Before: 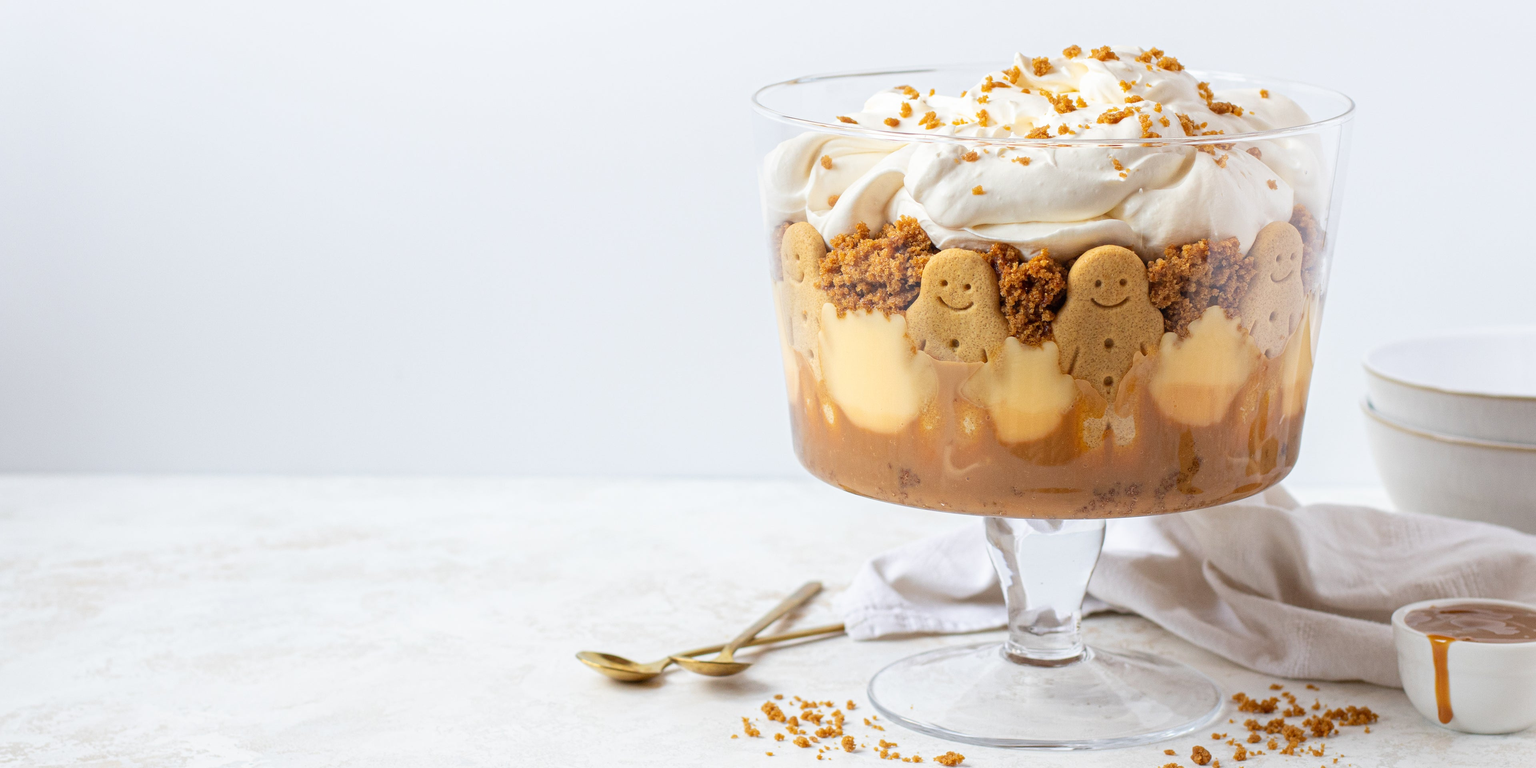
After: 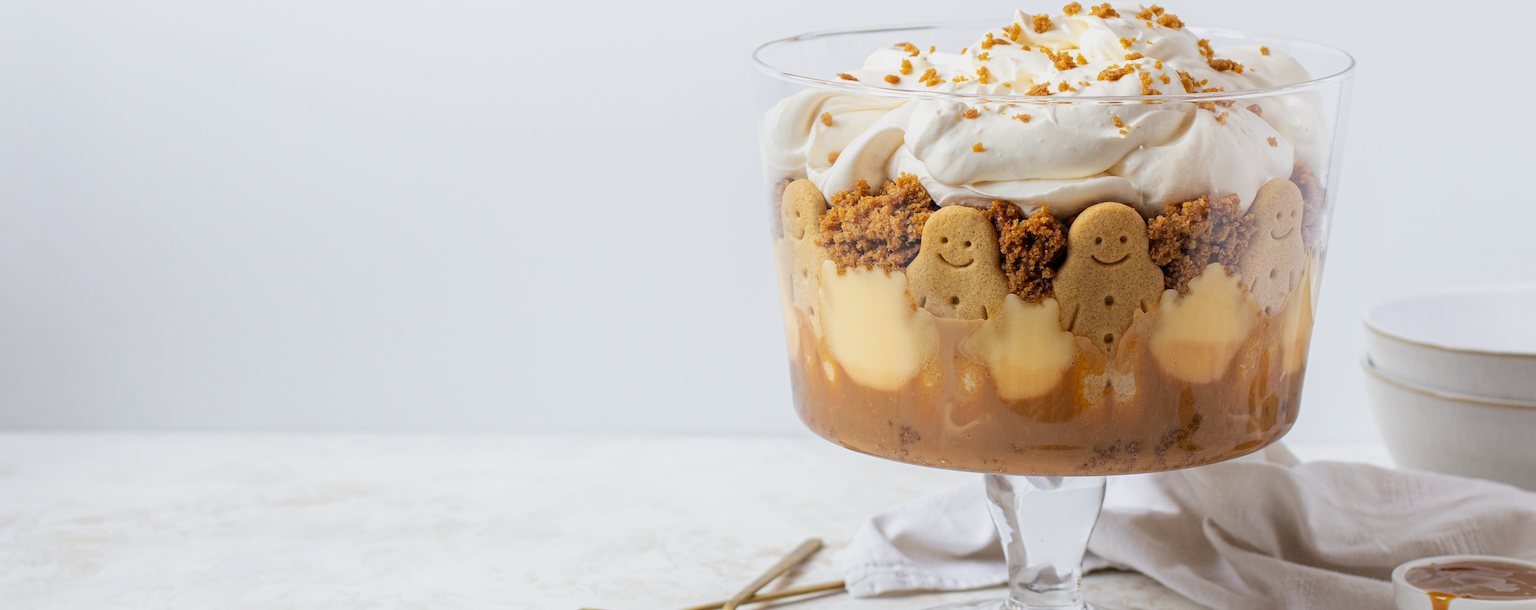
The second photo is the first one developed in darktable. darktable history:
tone equalizer: -8 EV -0.763 EV, -7 EV -0.676 EV, -6 EV -0.63 EV, -5 EV -0.372 EV, -3 EV 0.38 EV, -2 EV 0.6 EV, -1 EV 0.7 EV, +0 EV 0.734 EV, mask exposure compensation -0.503 EV
exposure: exposure -0.914 EV, compensate exposure bias true, compensate highlight preservation false
crop and rotate: top 5.665%, bottom 14.821%
